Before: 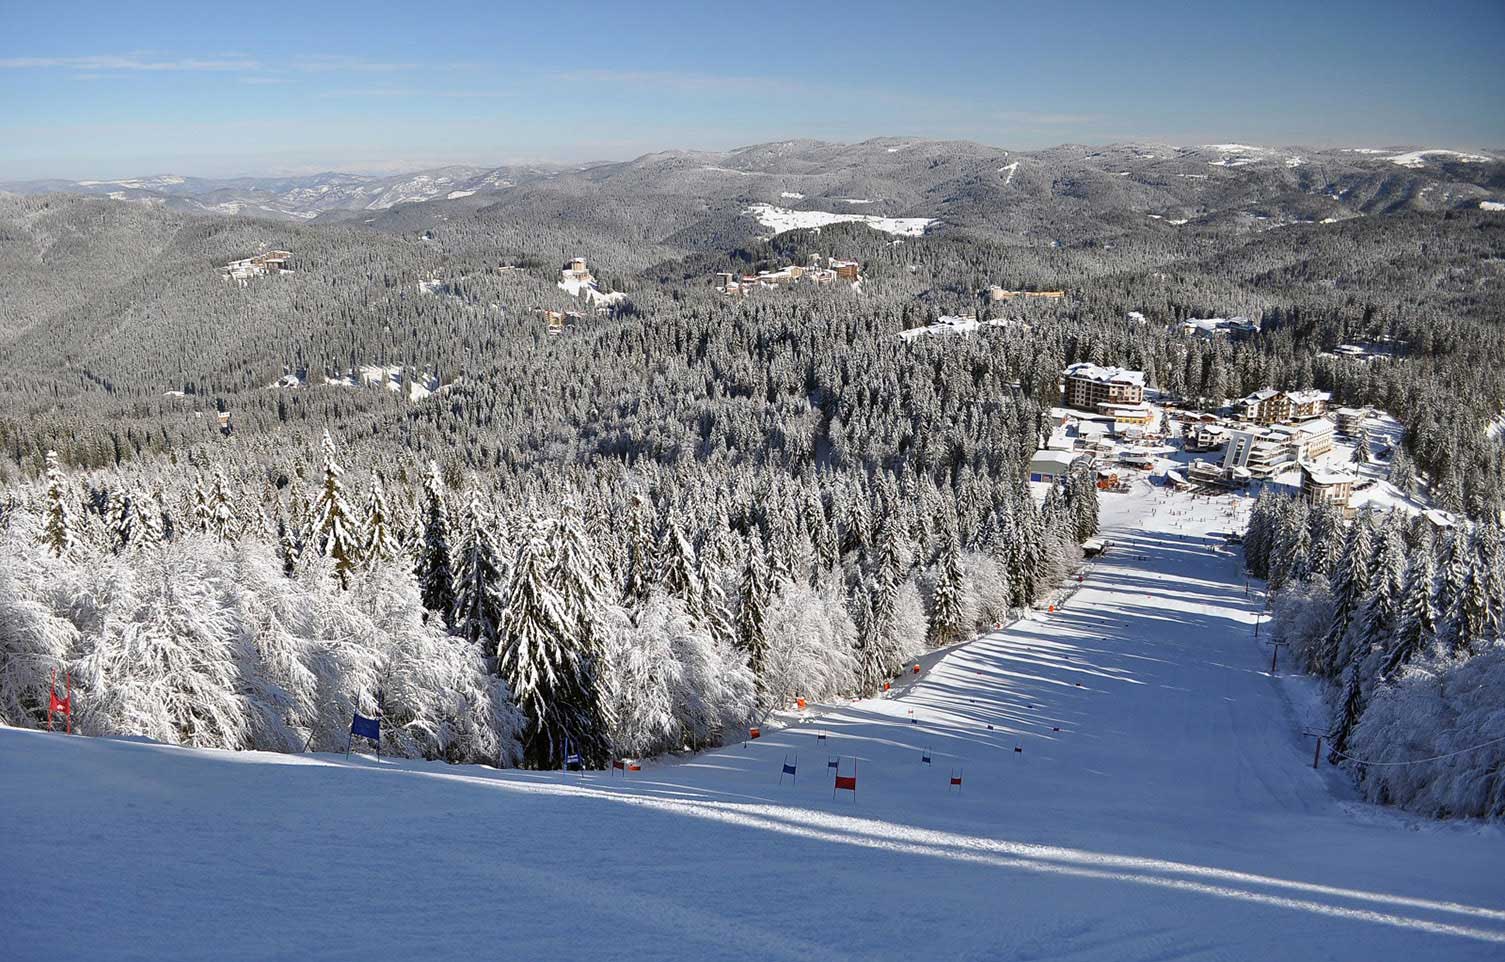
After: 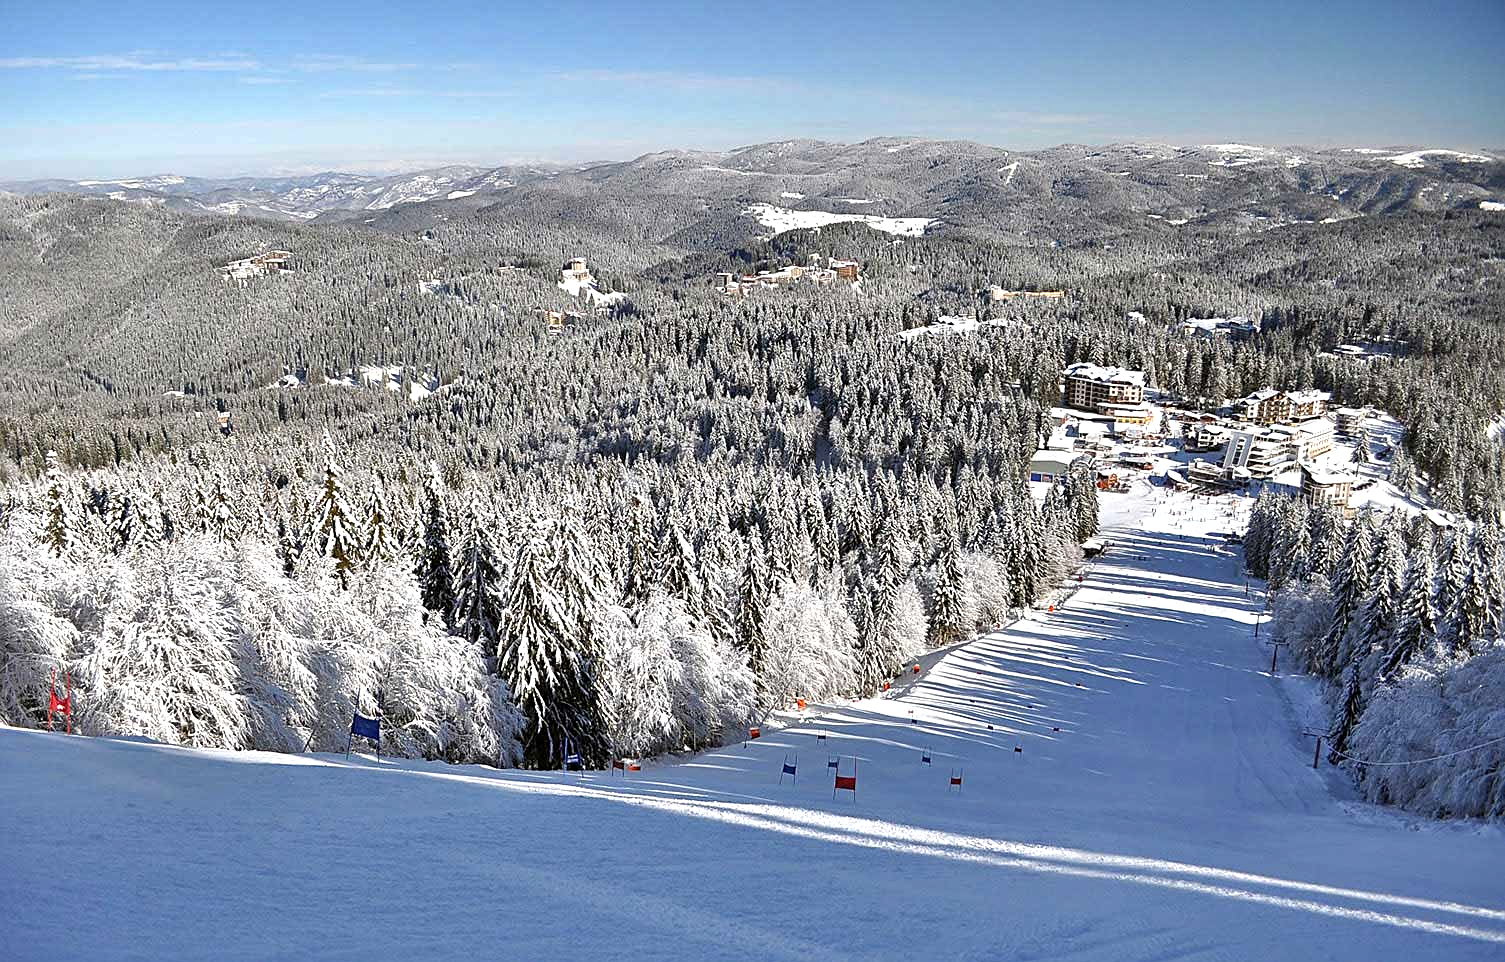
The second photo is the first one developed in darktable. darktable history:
exposure: black level correction 0.001, exposure 0.5 EV, compensate exposure bias true, compensate highlight preservation false
shadows and highlights: soften with gaussian
sharpen: on, module defaults
